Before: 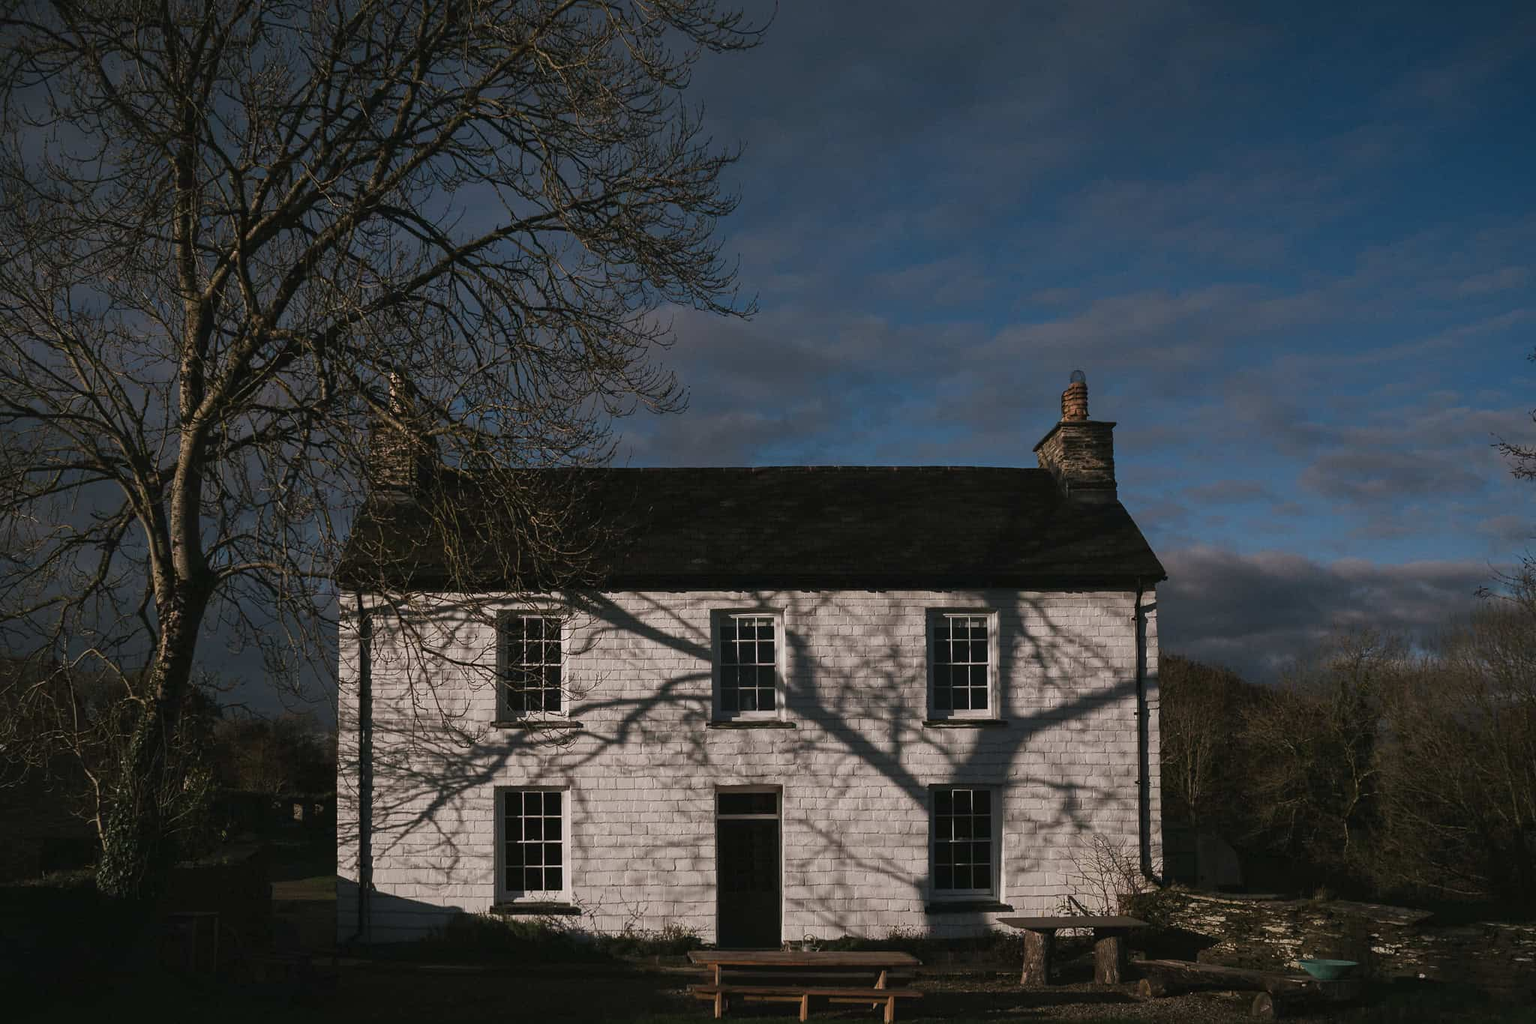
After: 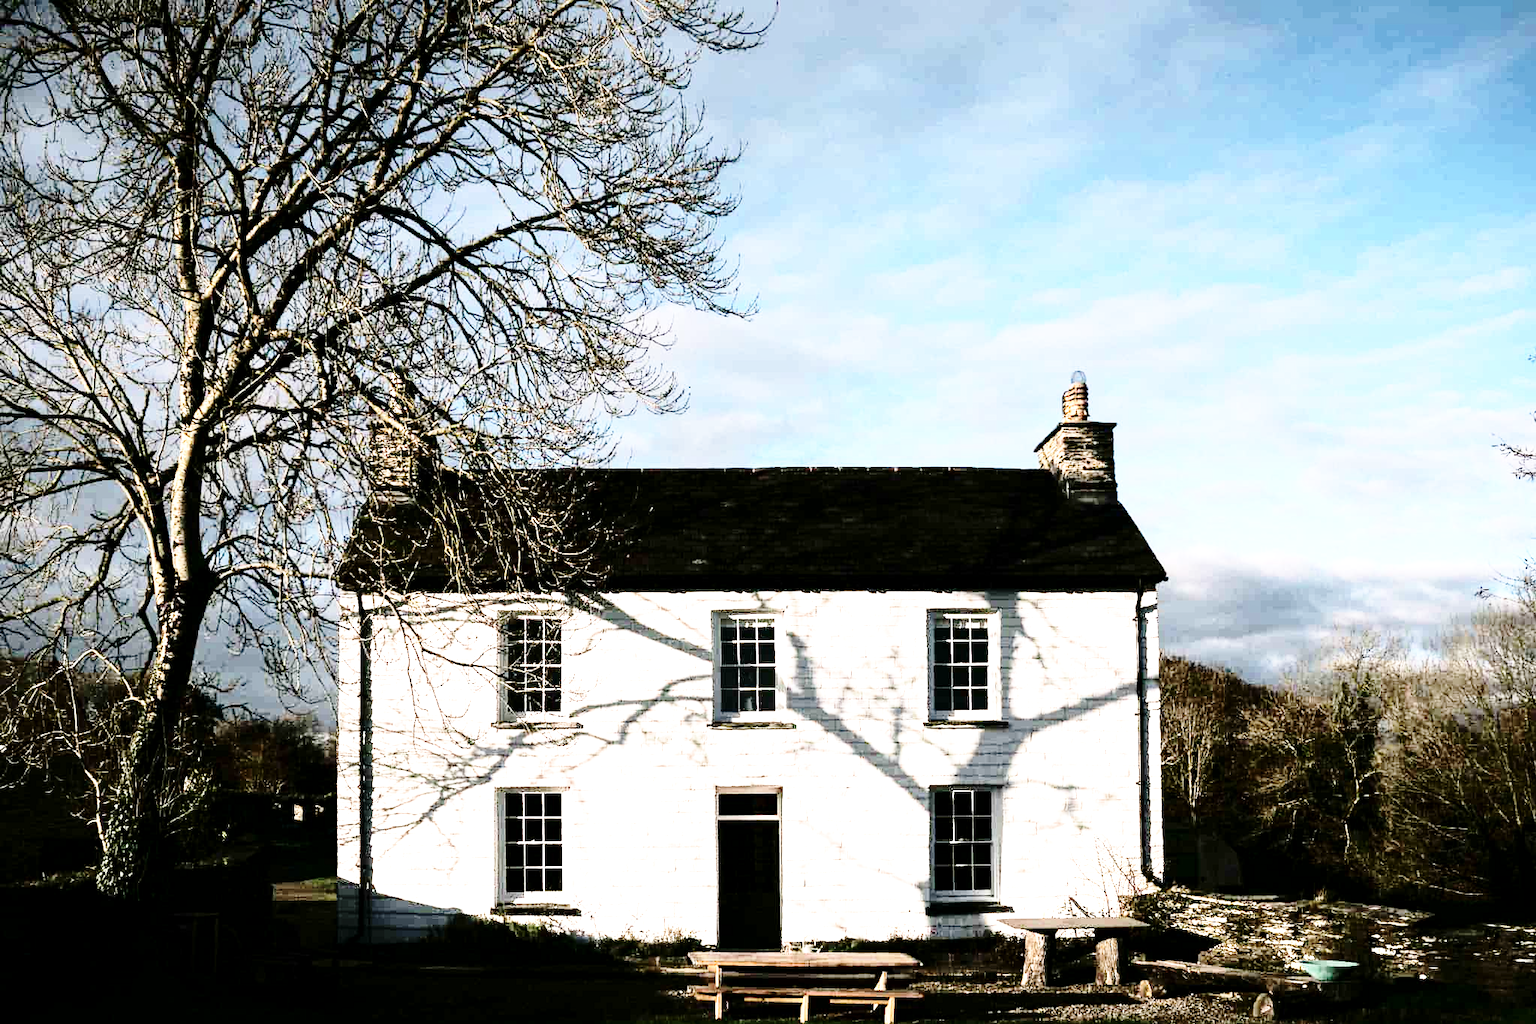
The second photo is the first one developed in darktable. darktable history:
exposure: black level correction 0.005, exposure 2.071 EV, compensate highlight preservation false
contrast brightness saturation: contrast 0.248, saturation -0.309
base curve: curves: ch0 [(0, 0) (0.04, 0.03) (0.133, 0.232) (0.448, 0.748) (0.843, 0.968) (1, 1)], preserve colors none
tone equalizer: -8 EV -0.762 EV, -7 EV -0.687 EV, -6 EV -0.581 EV, -5 EV -0.384 EV, -3 EV 0.374 EV, -2 EV 0.6 EV, -1 EV 0.695 EV, +0 EV 0.73 EV
crop: left 0.024%
